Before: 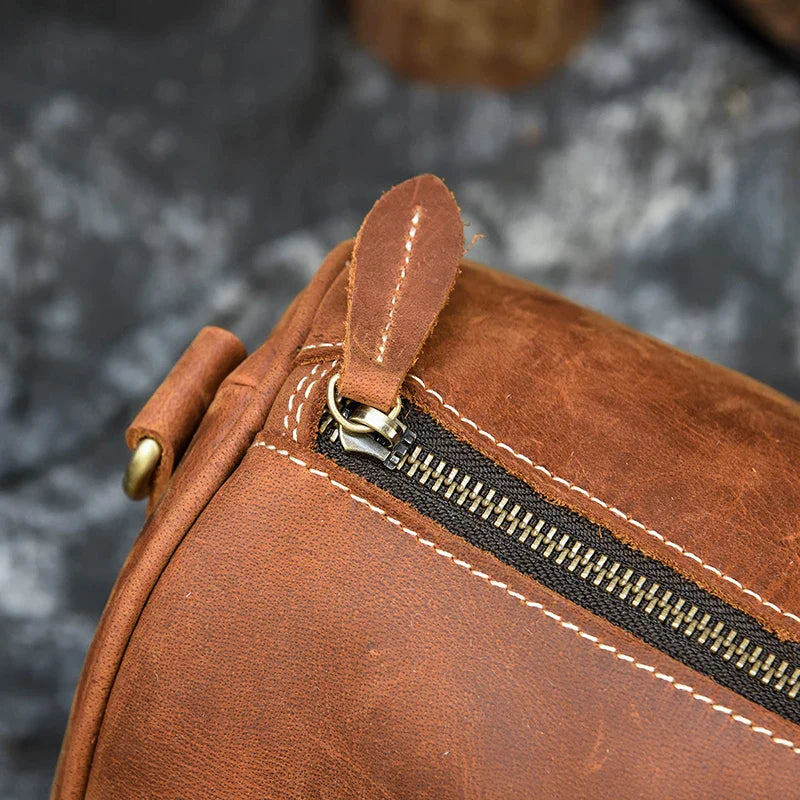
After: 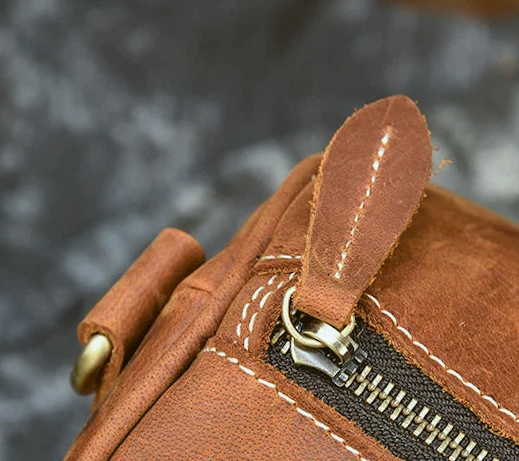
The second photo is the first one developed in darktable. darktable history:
crop and rotate: angle -4.99°, left 2.122%, top 6.945%, right 27.566%, bottom 30.519%
color balance: lift [1.004, 1.002, 1.002, 0.998], gamma [1, 1.007, 1.002, 0.993], gain [1, 0.977, 1.013, 1.023], contrast -3.64%
